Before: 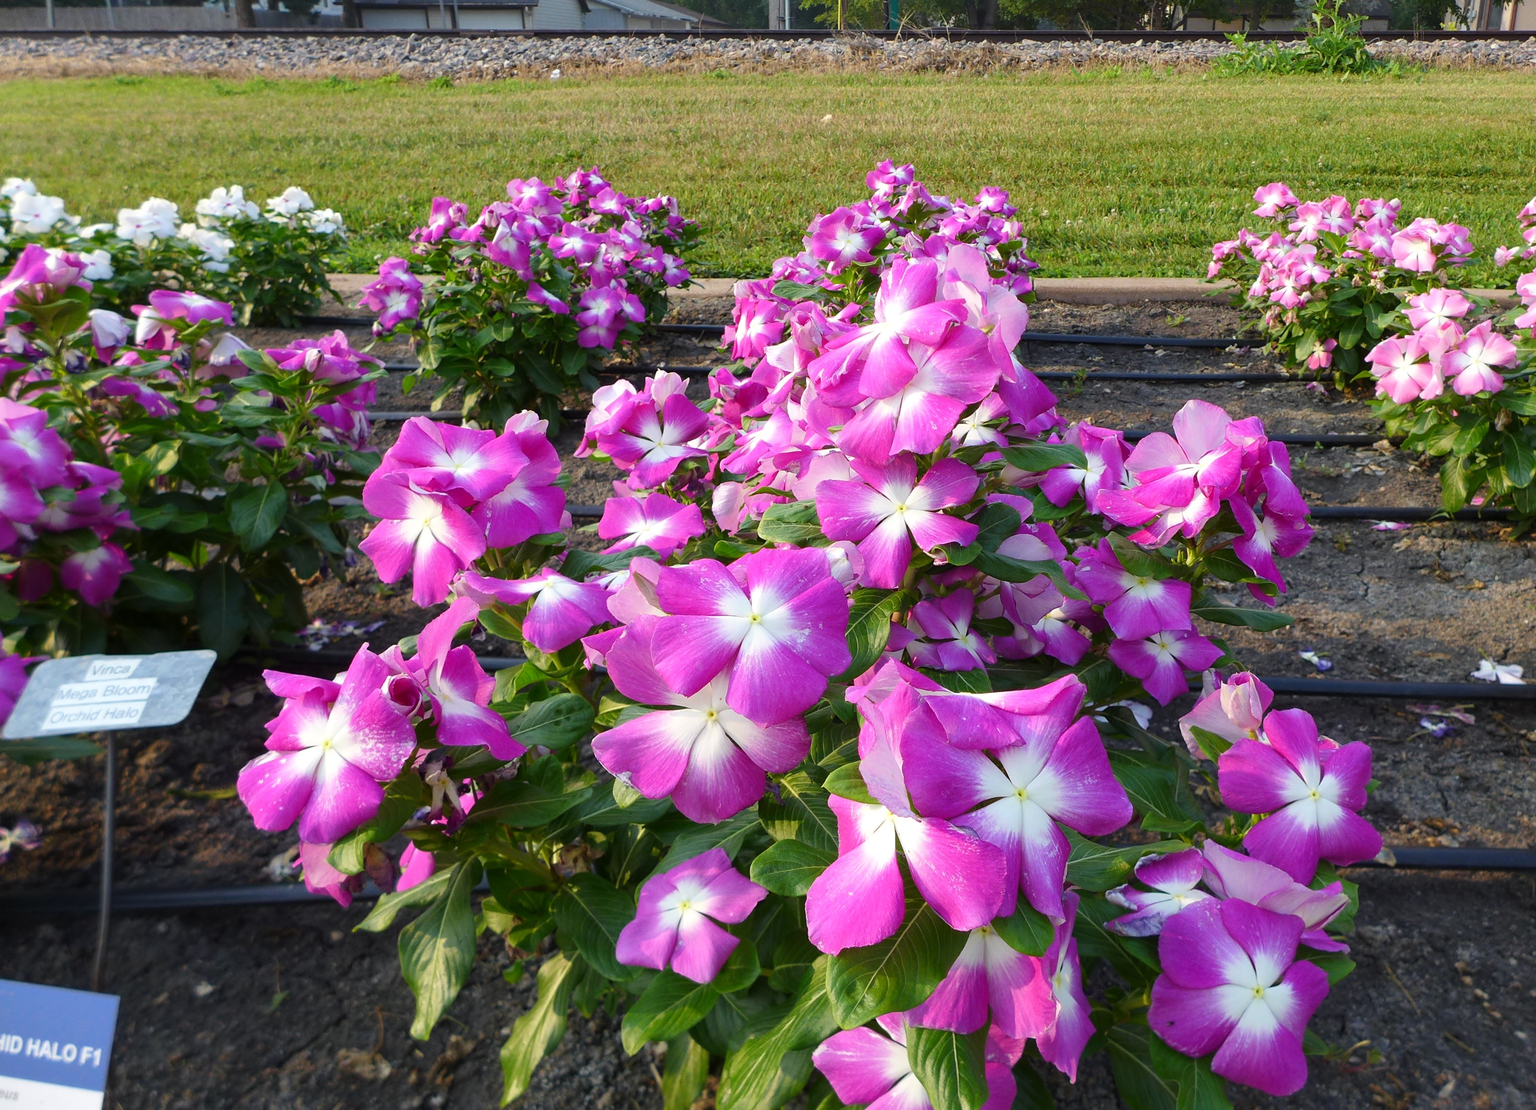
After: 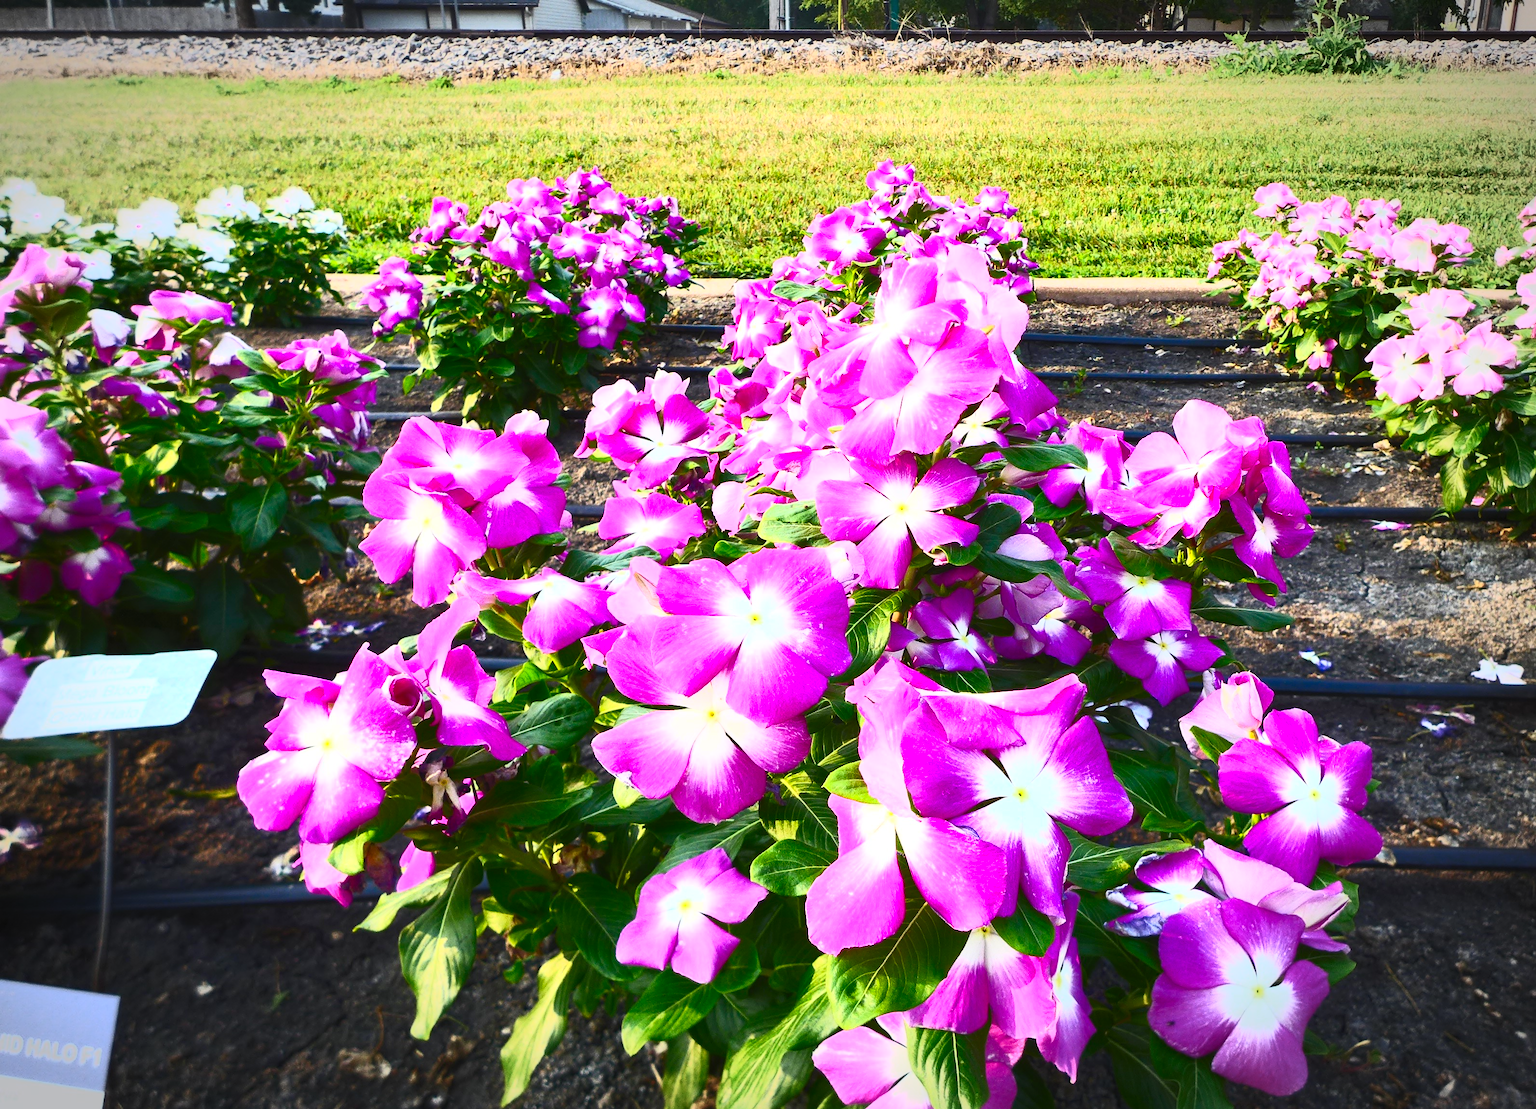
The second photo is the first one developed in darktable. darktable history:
contrast brightness saturation: contrast 0.83, brightness 0.59, saturation 0.59
vignetting: automatic ratio true
